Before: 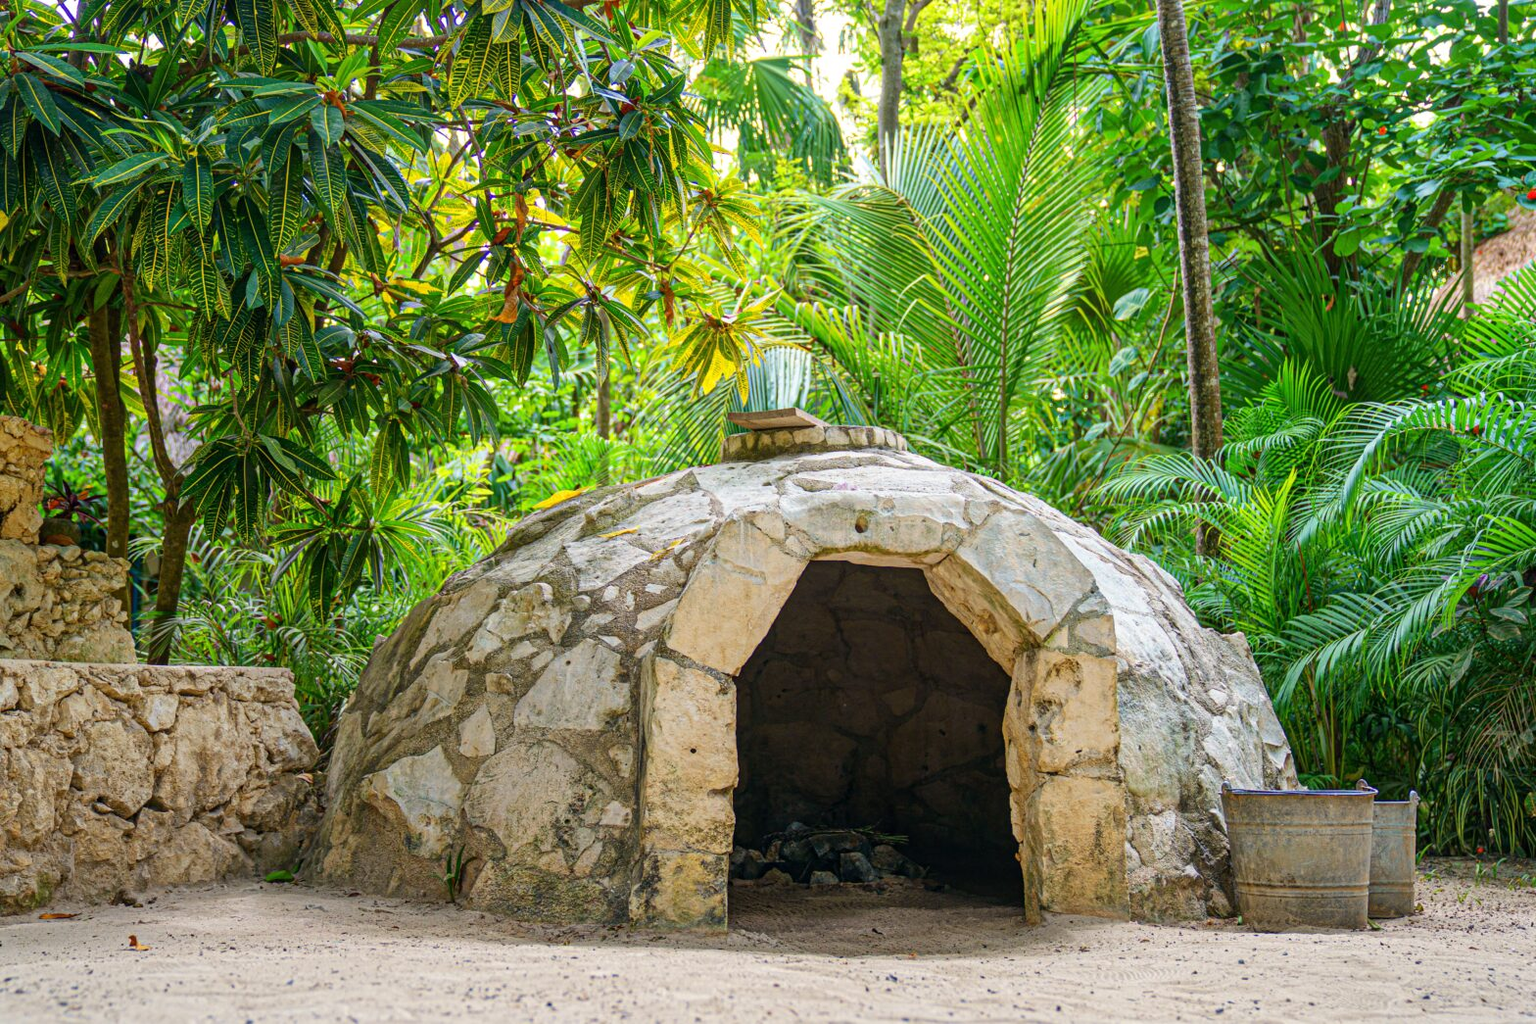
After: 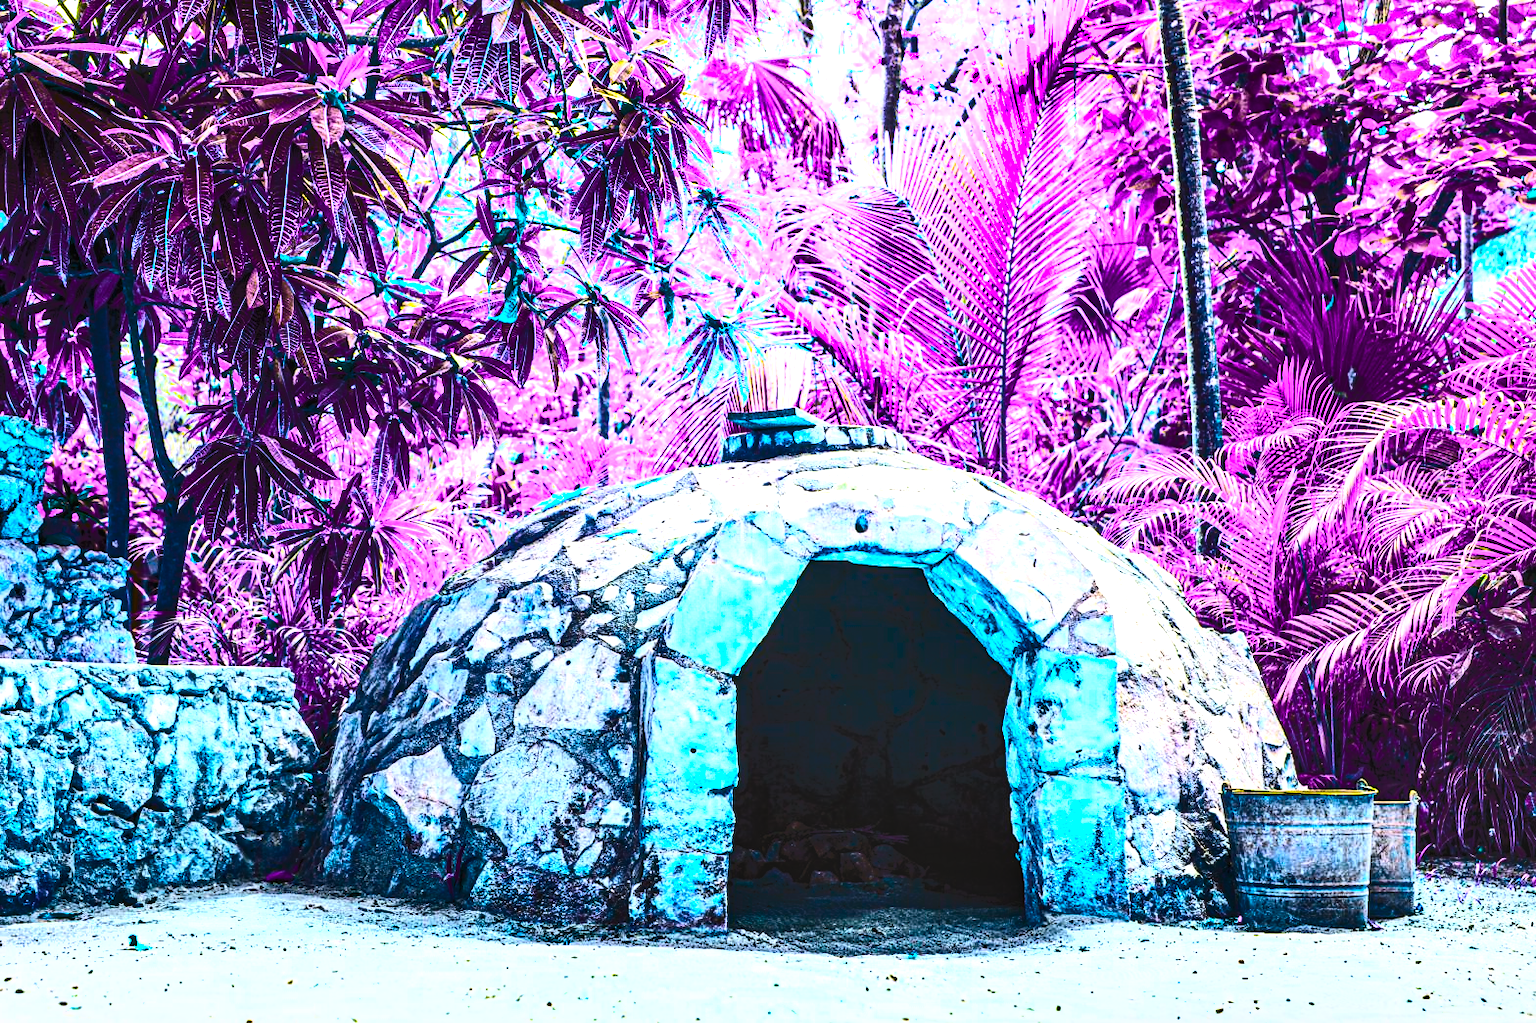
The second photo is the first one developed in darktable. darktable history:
shadows and highlights: radius 169.02, shadows 27.9, white point adjustment 3, highlights -68.96, soften with gaussian
color balance rgb: highlights gain › luminance 14.878%, perceptual saturation grading › global saturation -0.47%, hue shift 177.09°, perceptual brilliance grading › global brilliance 14.187%, perceptual brilliance grading › shadows -35.674%, global vibrance 49.342%, contrast 0.862%
contrast brightness saturation: contrast 0.243, brightness -0.231, saturation 0.146
haze removal: compatibility mode true, adaptive false
tone equalizer: -8 EV -0.713 EV, -7 EV -0.735 EV, -6 EV -0.615 EV, -5 EV -0.388 EV, -3 EV 0.392 EV, -2 EV 0.6 EV, -1 EV 0.693 EV, +0 EV 0.755 EV
local contrast: detail 130%
tone curve: curves: ch0 [(0, 0) (0.003, 0.046) (0.011, 0.052) (0.025, 0.059) (0.044, 0.069) (0.069, 0.084) (0.1, 0.107) (0.136, 0.133) (0.177, 0.171) (0.224, 0.216) (0.277, 0.293) (0.335, 0.371) (0.399, 0.481) (0.468, 0.577) (0.543, 0.662) (0.623, 0.749) (0.709, 0.831) (0.801, 0.891) (0.898, 0.942) (1, 1)], color space Lab, independent channels, preserve colors none
